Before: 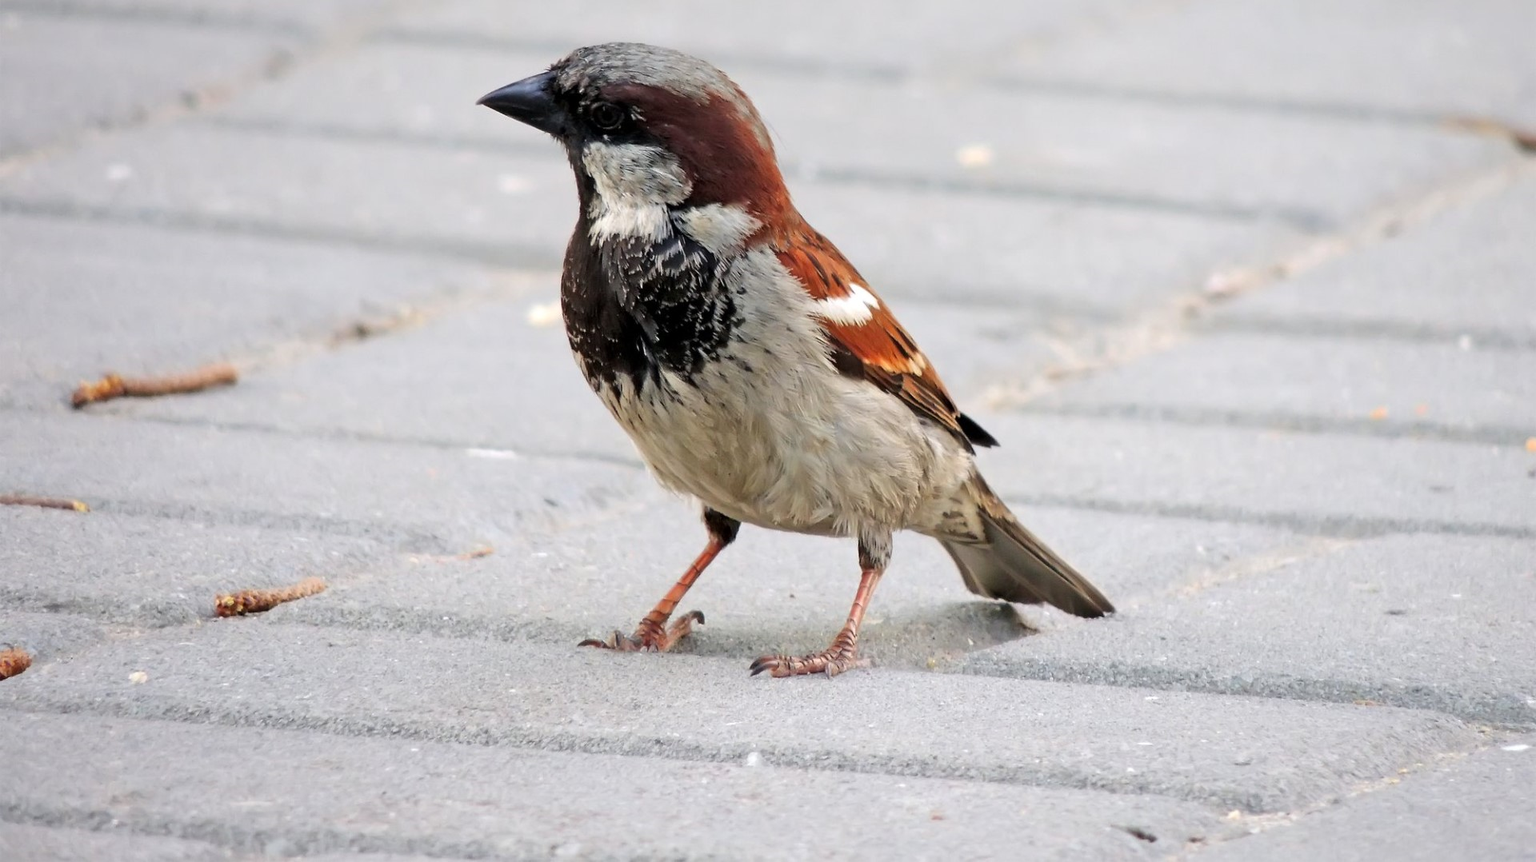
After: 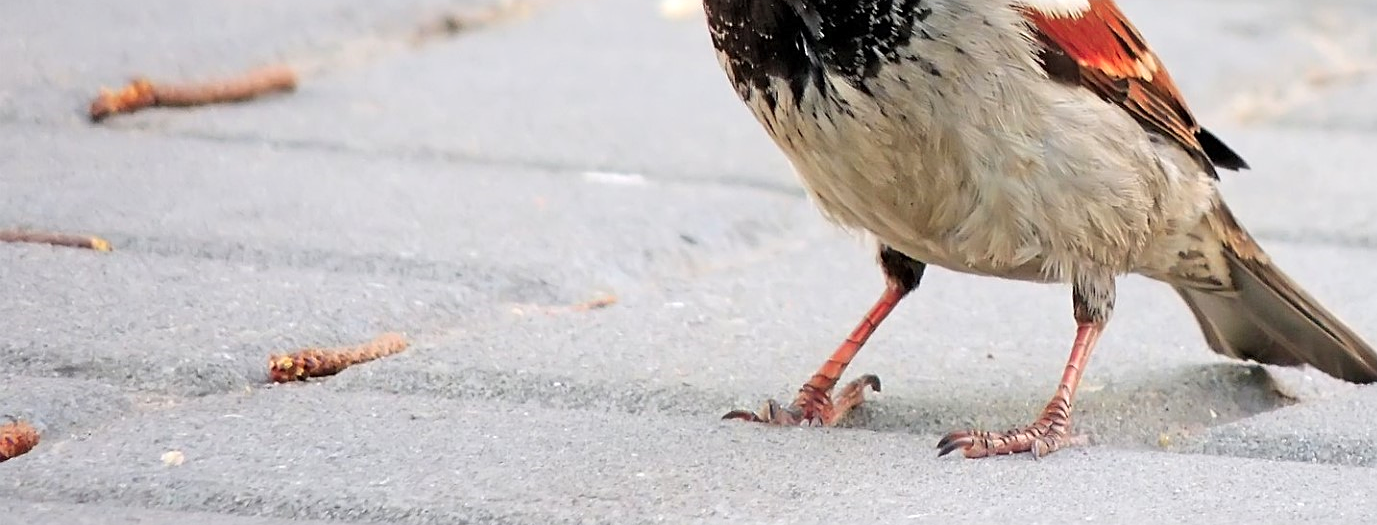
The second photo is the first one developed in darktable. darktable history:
crop: top 36.09%, right 28.273%, bottom 15.128%
sharpen: on, module defaults
color zones: curves: ch1 [(0.235, 0.558) (0.75, 0.5)]; ch2 [(0.25, 0.462) (0.749, 0.457)]
contrast brightness saturation: contrast 0.05, brightness 0.066, saturation 0.014
